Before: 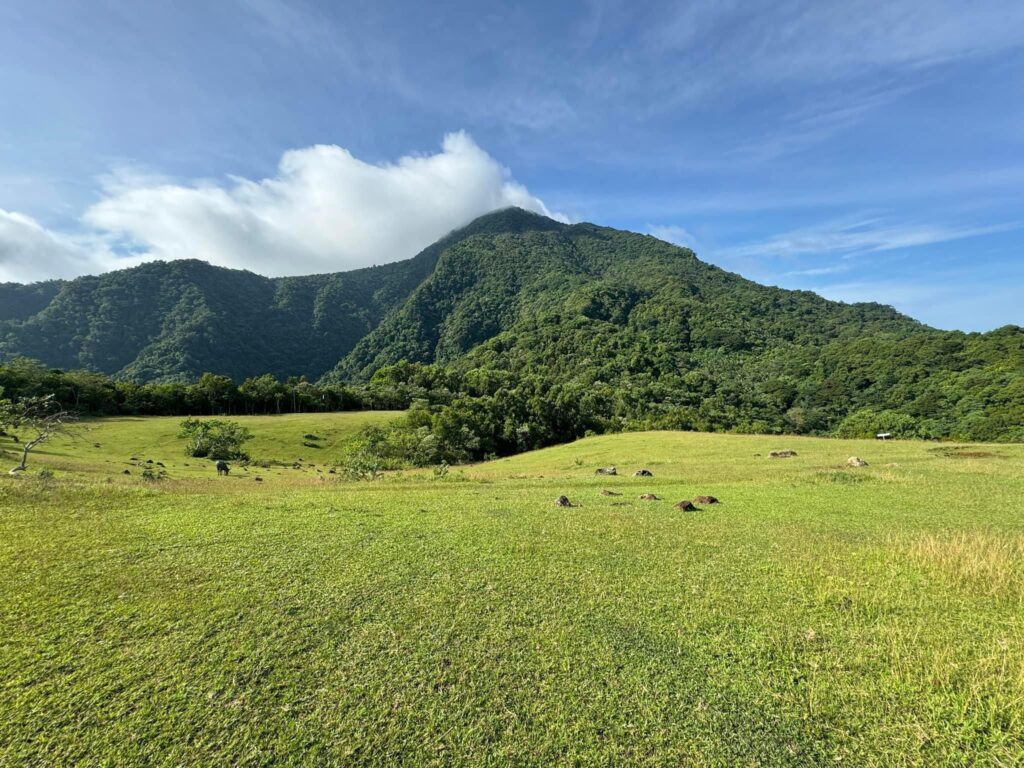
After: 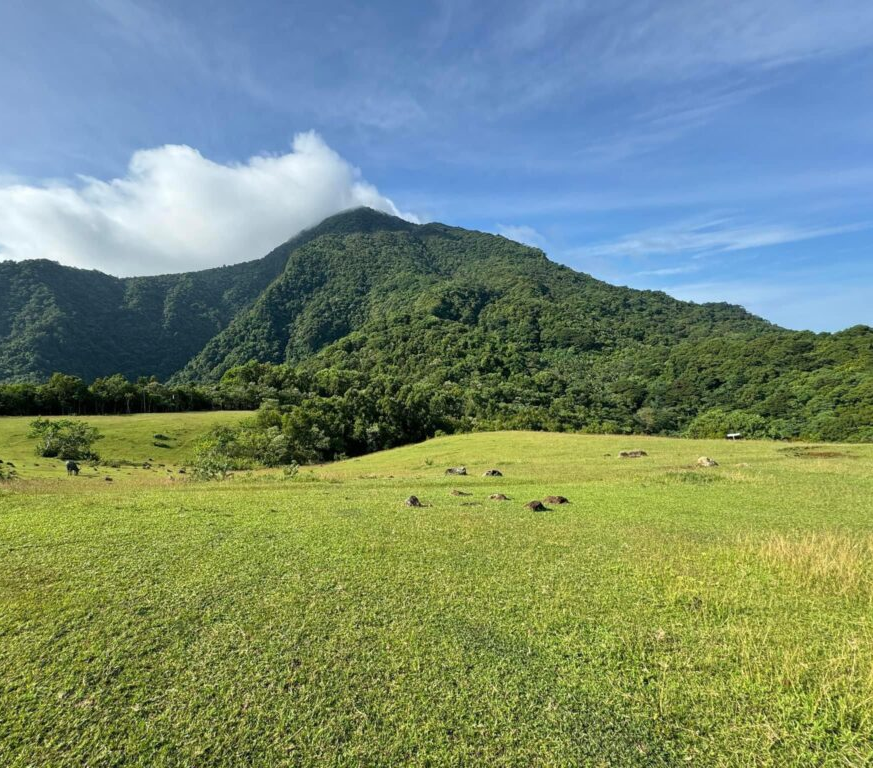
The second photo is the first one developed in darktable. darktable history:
crop and rotate: left 14.742%
